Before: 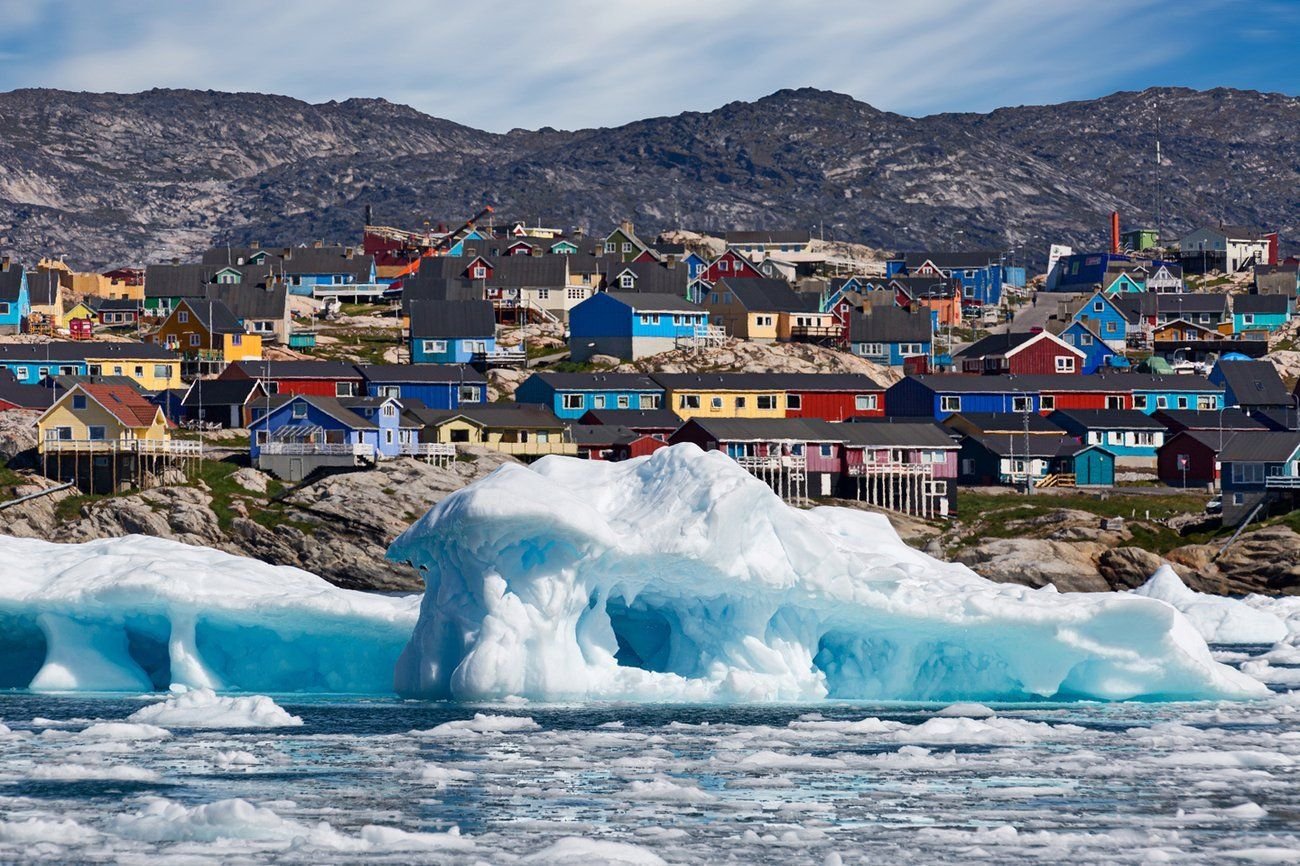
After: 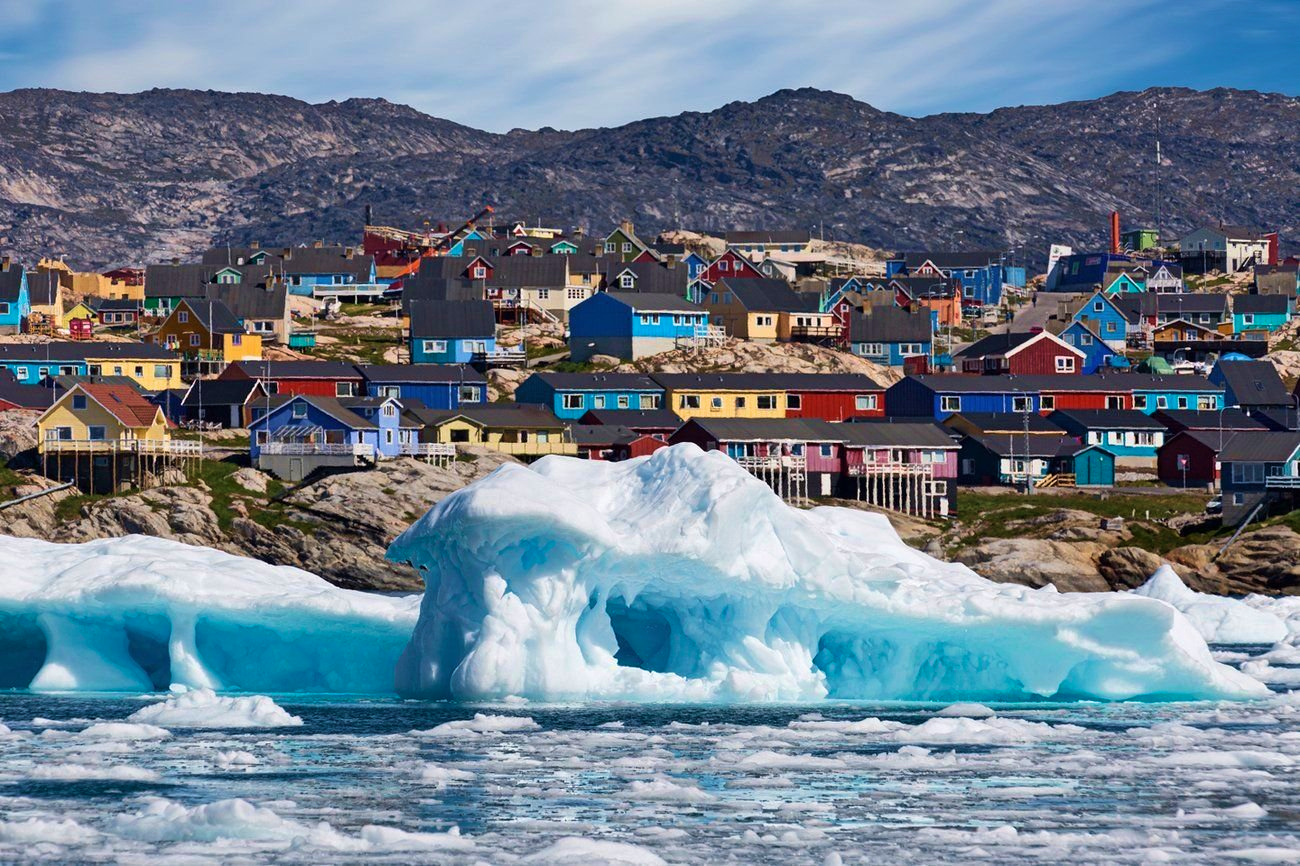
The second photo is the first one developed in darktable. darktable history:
velvia: strength 39.16%
